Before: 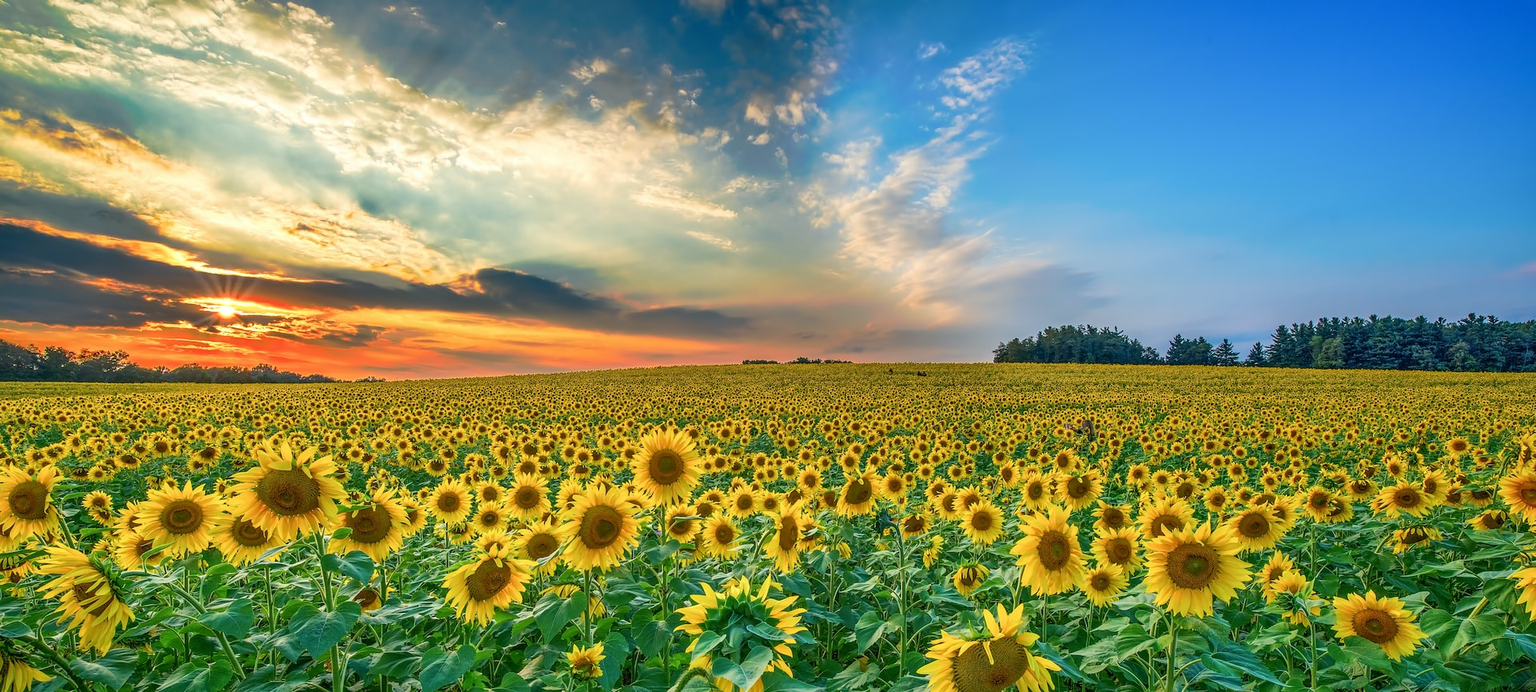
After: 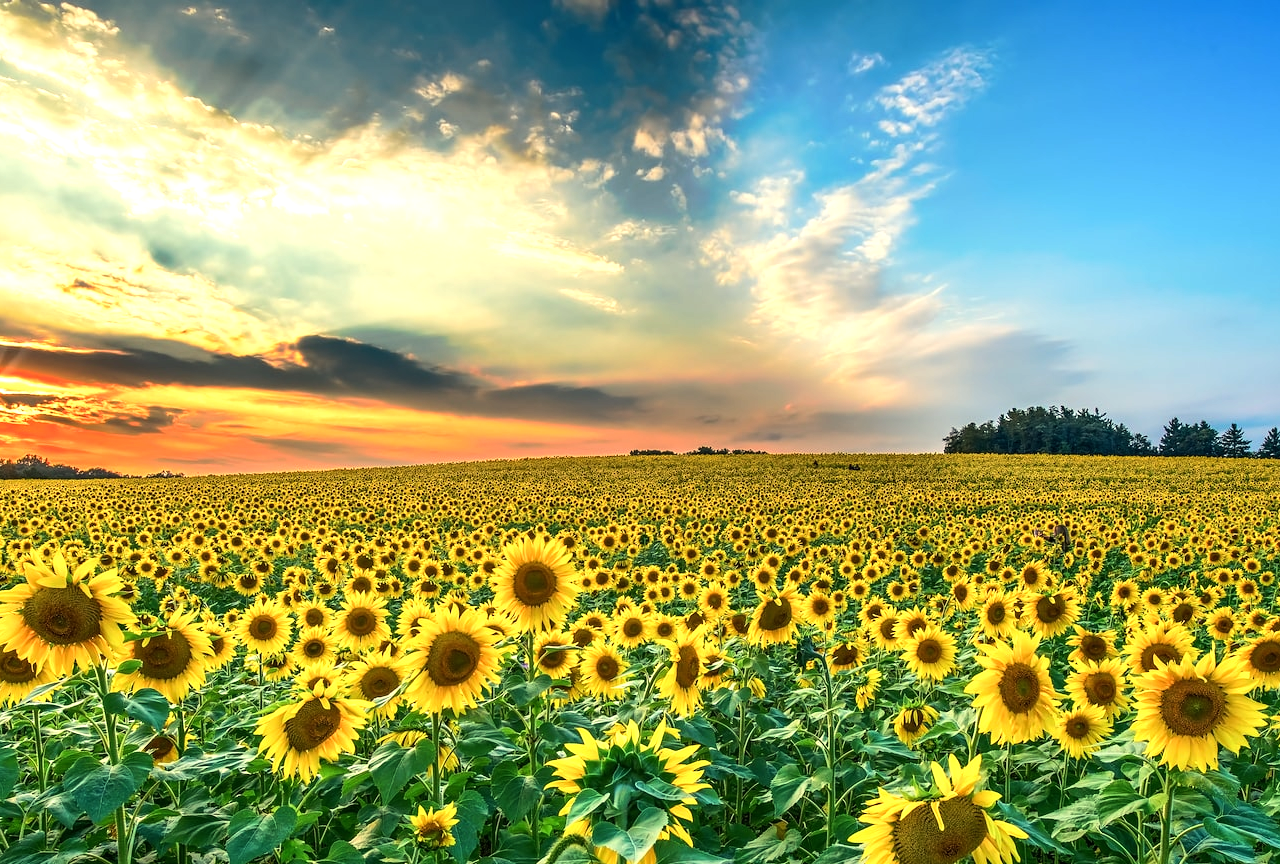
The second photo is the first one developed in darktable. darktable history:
crop and rotate: left 15.546%, right 17.787%
white balance: red 1.029, blue 0.92
tone equalizer: -8 EV -0.75 EV, -7 EV -0.7 EV, -6 EV -0.6 EV, -5 EV -0.4 EV, -3 EV 0.4 EV, -2 EV 0.6 EV, -1 EV 0.7 EV, +0 EV 0.75 EV, edges refinement/feathering 500, mask exposure compensation -1.57 EV, preserve details no
